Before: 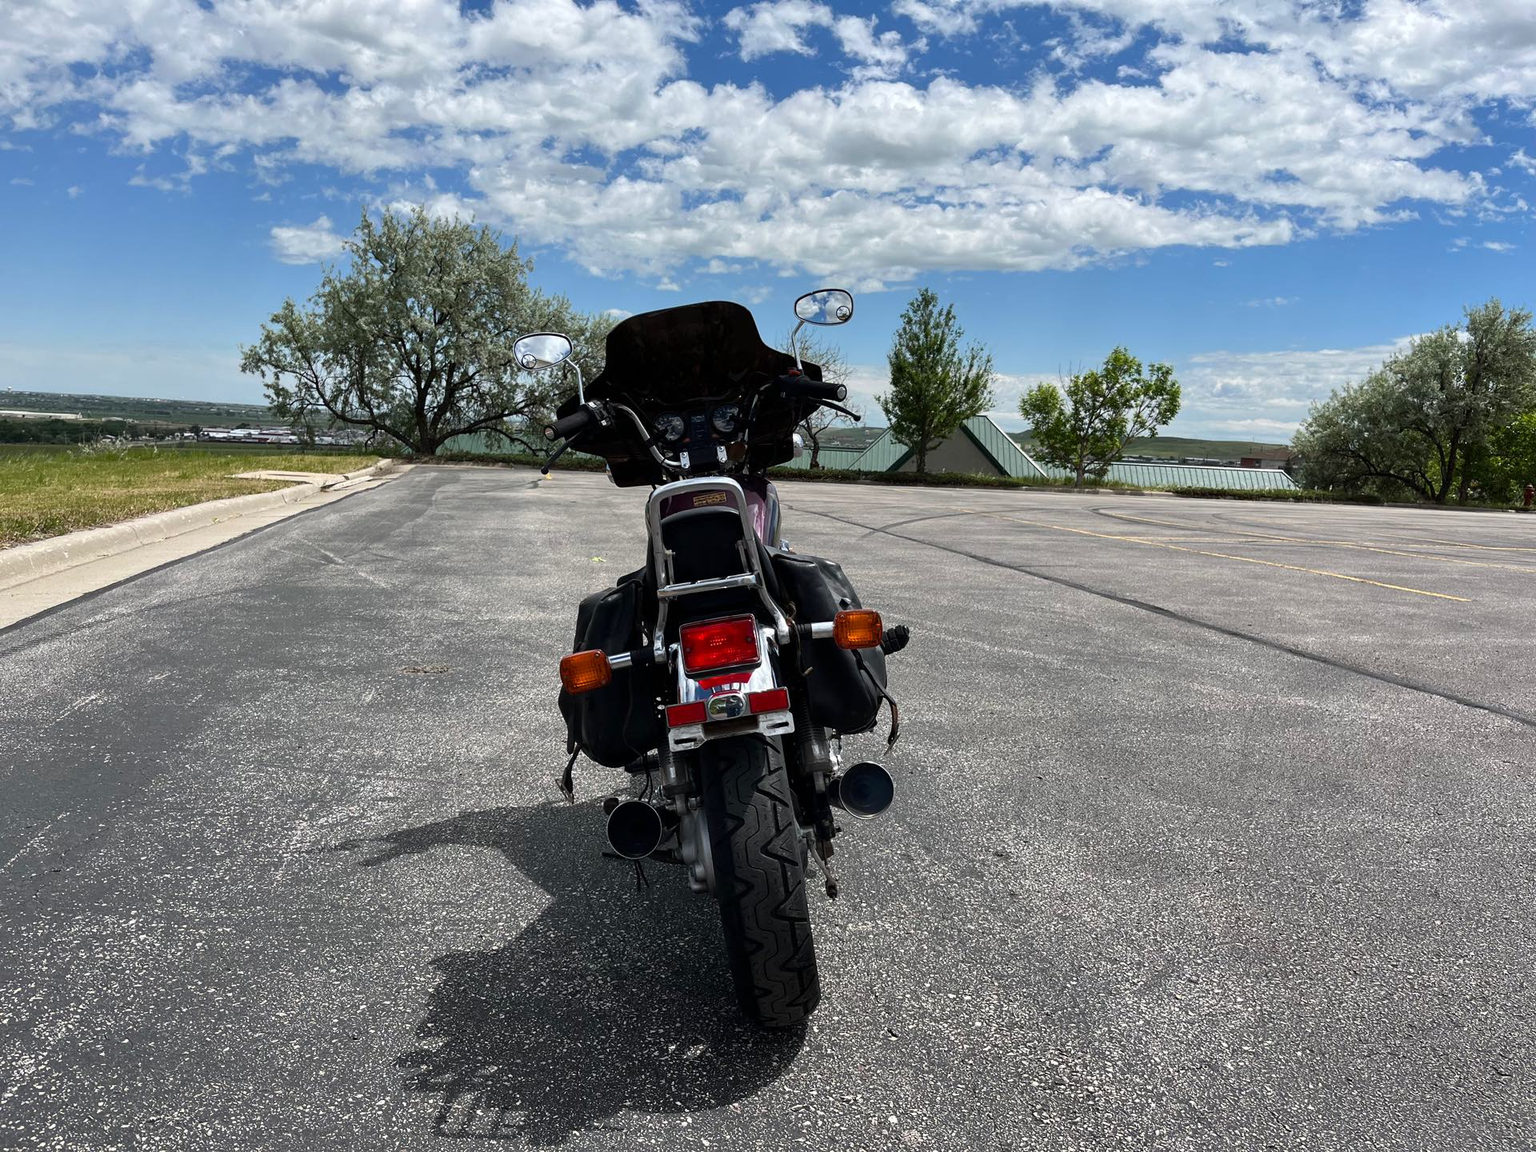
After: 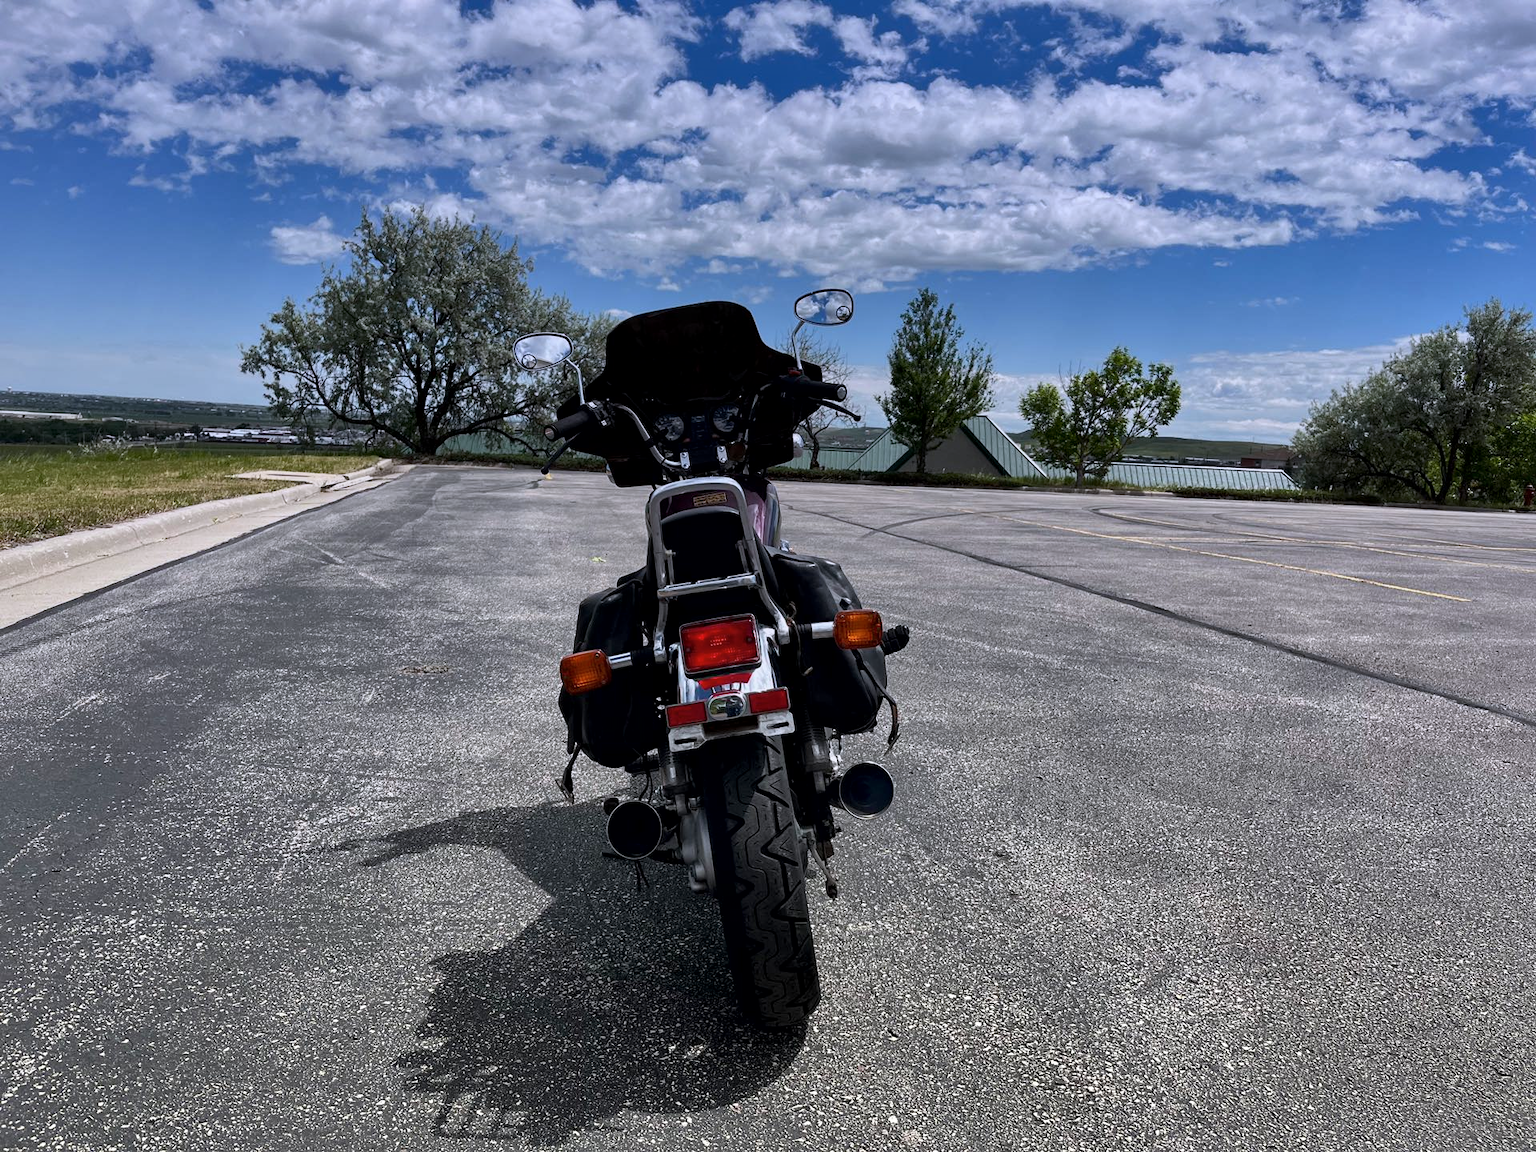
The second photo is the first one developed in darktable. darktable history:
graduated density: hue 238.83°, saturation 50%
local contrast: mode bilateral grid, contrast 20, coarseness 100, detail 150%, midtone range 0.2
